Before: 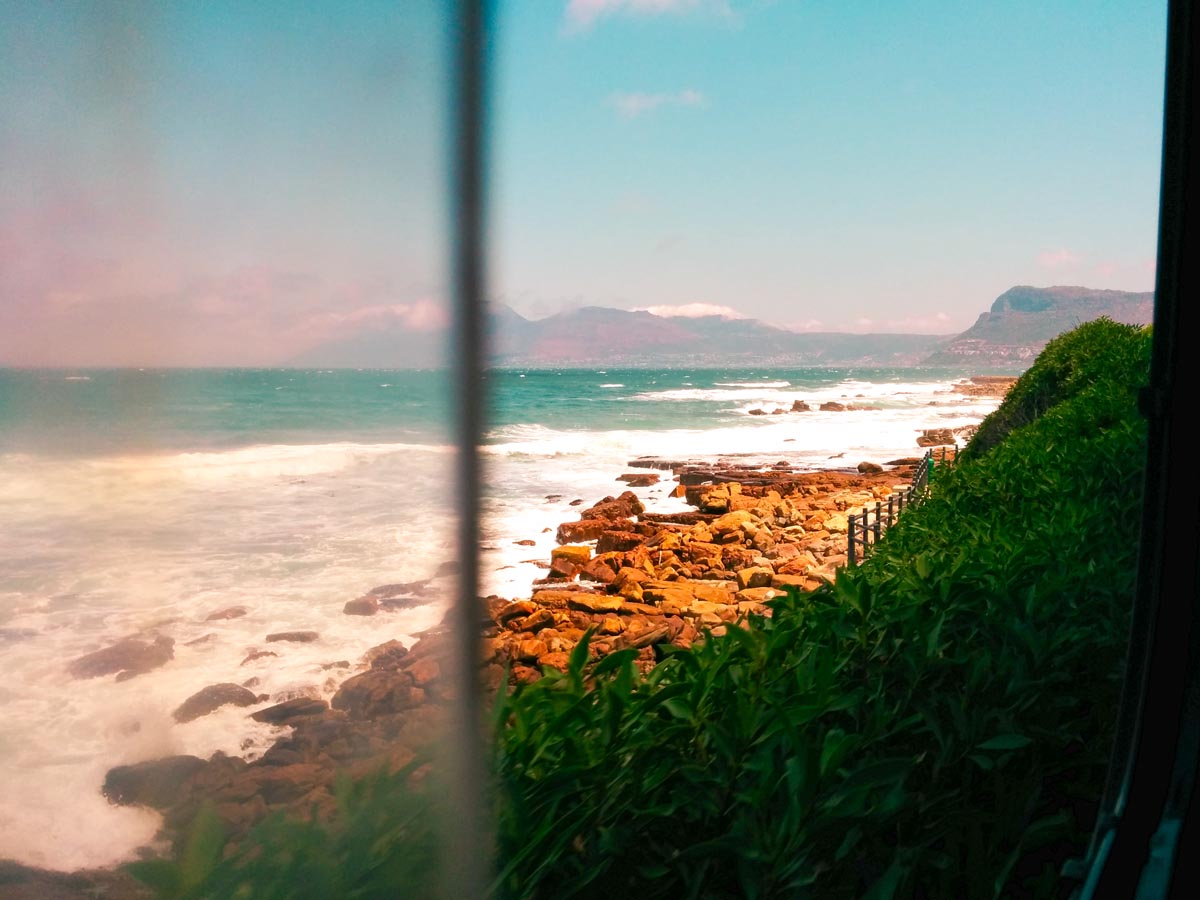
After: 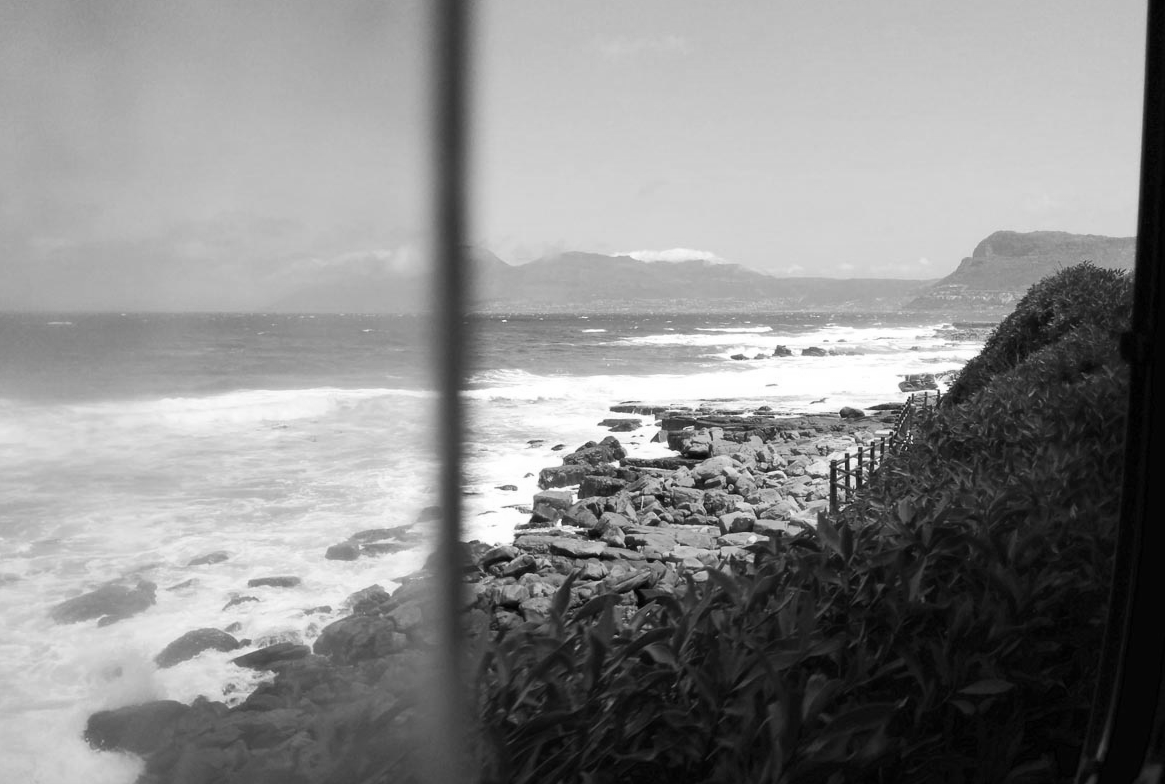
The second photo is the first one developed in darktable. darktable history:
monochrome: on, module defaults
crop: left 1.507%, top 6.147%, right 1.379%, bottom 6.637%
